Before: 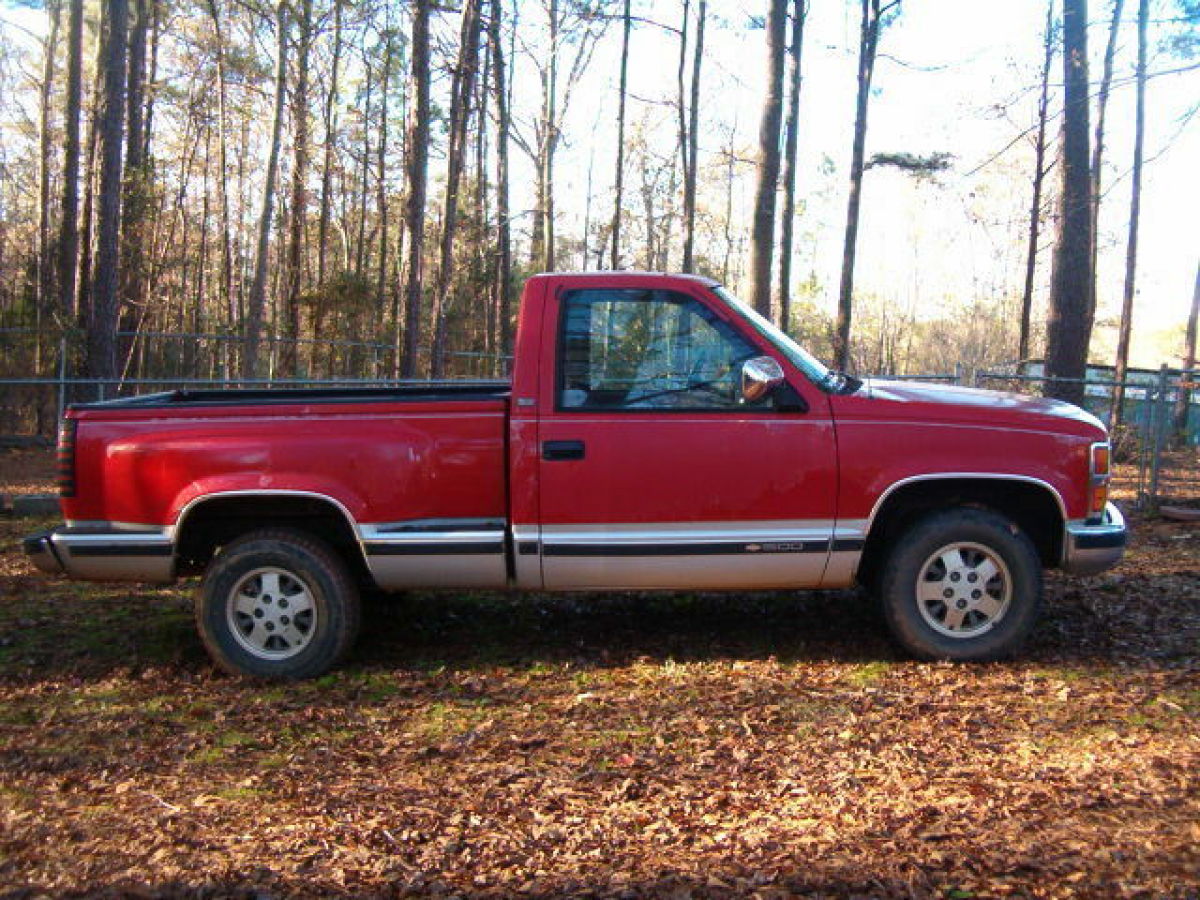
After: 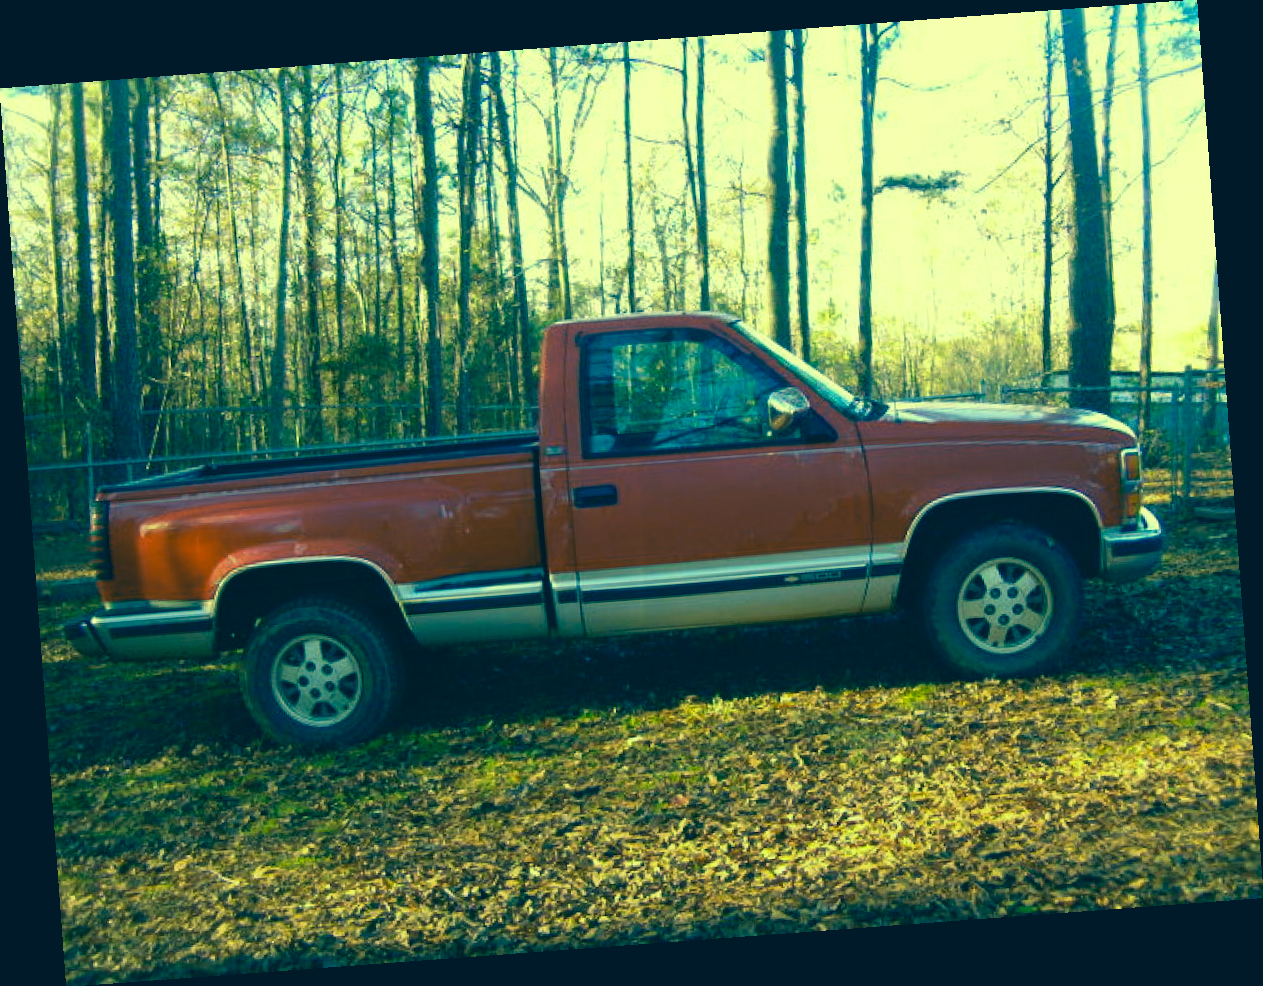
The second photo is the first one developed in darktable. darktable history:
rotate and perspective: rotation -4.25°, automatic cropping off
color correction: highlights a* -15.58, highlights b* 40, shadows a* -40, shadows b* -26.18
